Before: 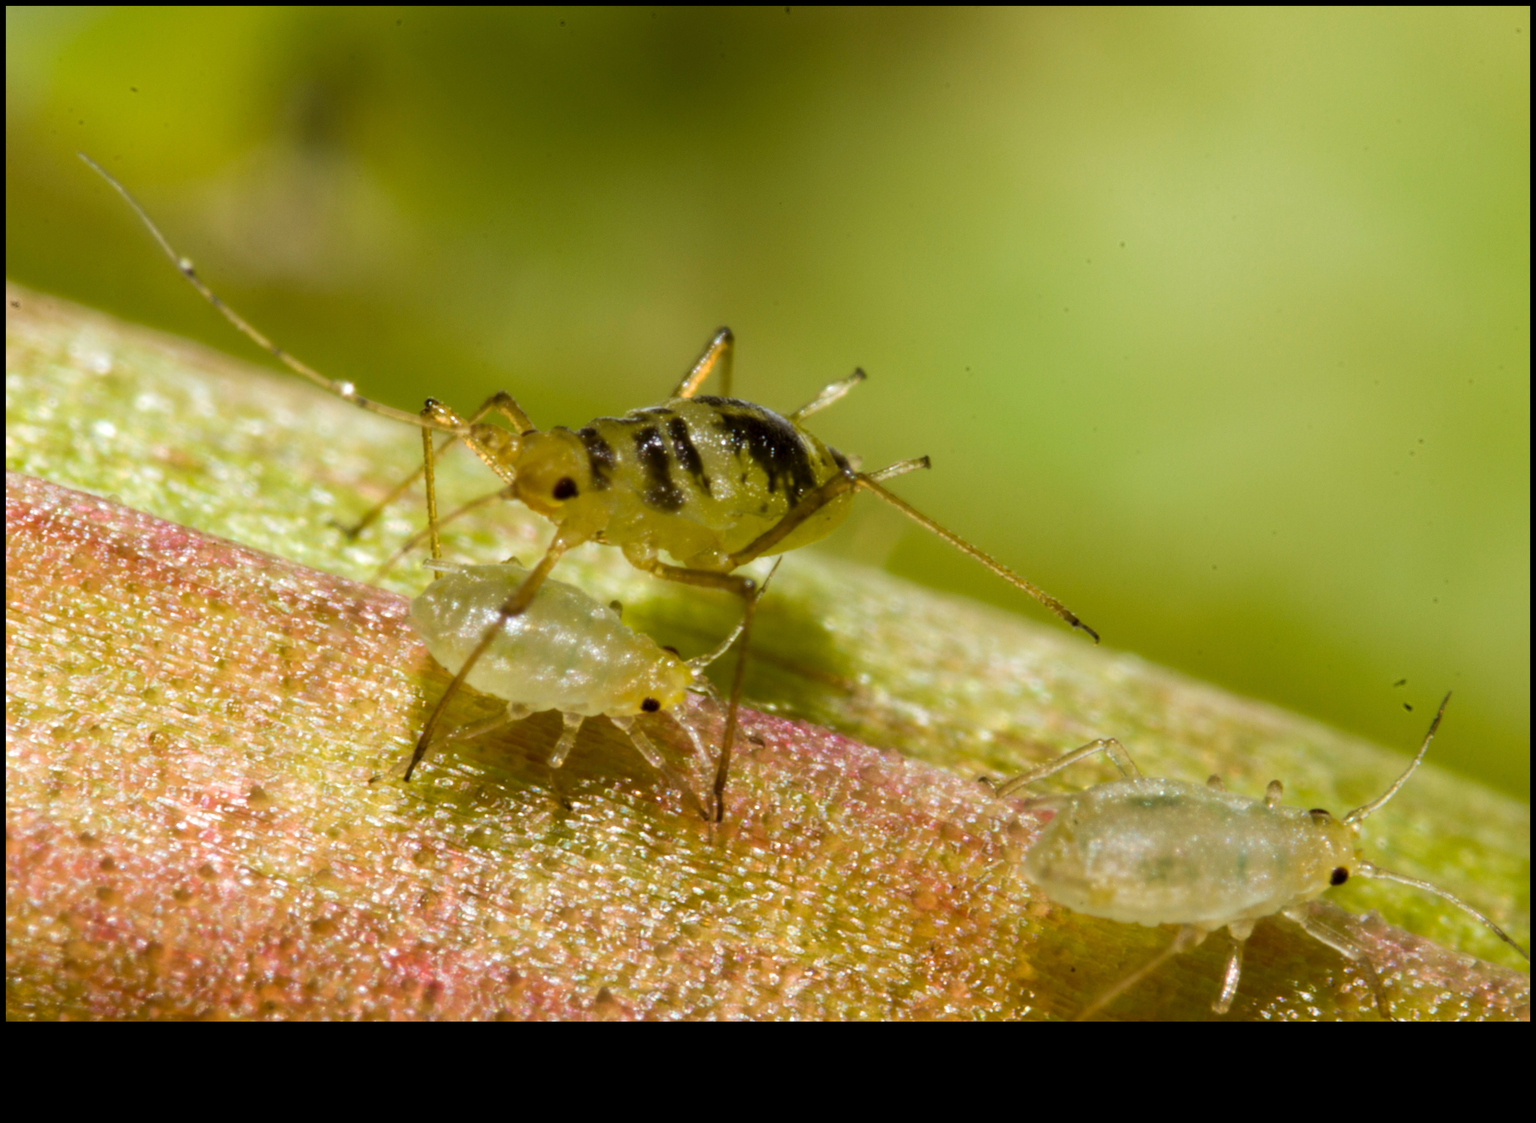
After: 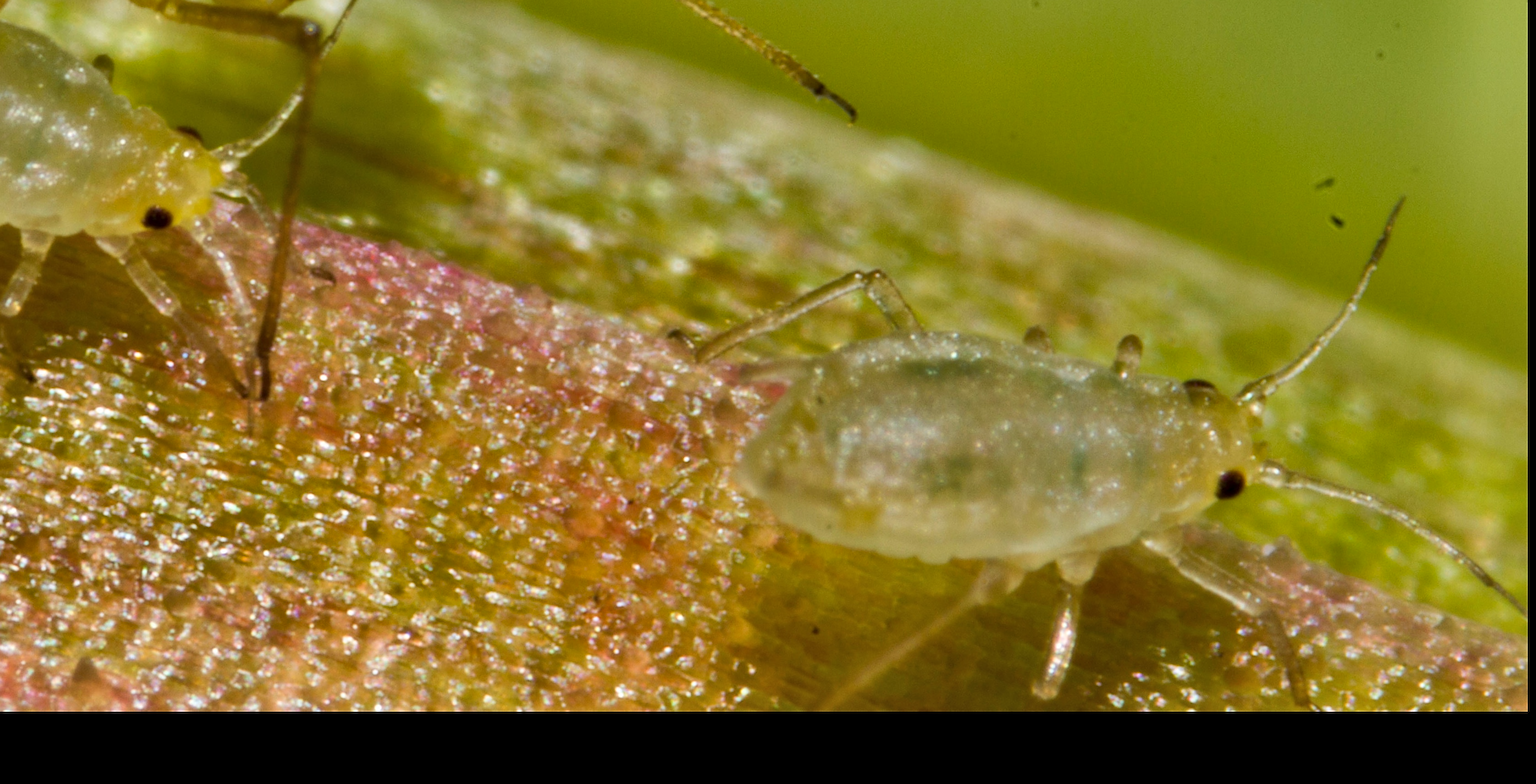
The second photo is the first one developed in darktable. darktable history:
crop and rotate: left 35.79%, top 50.345%, bottom 4.831%
shadows and highlights: shadows 21.03, highlights -82.19, soften with gaussian
sharpen: on, module defaults
